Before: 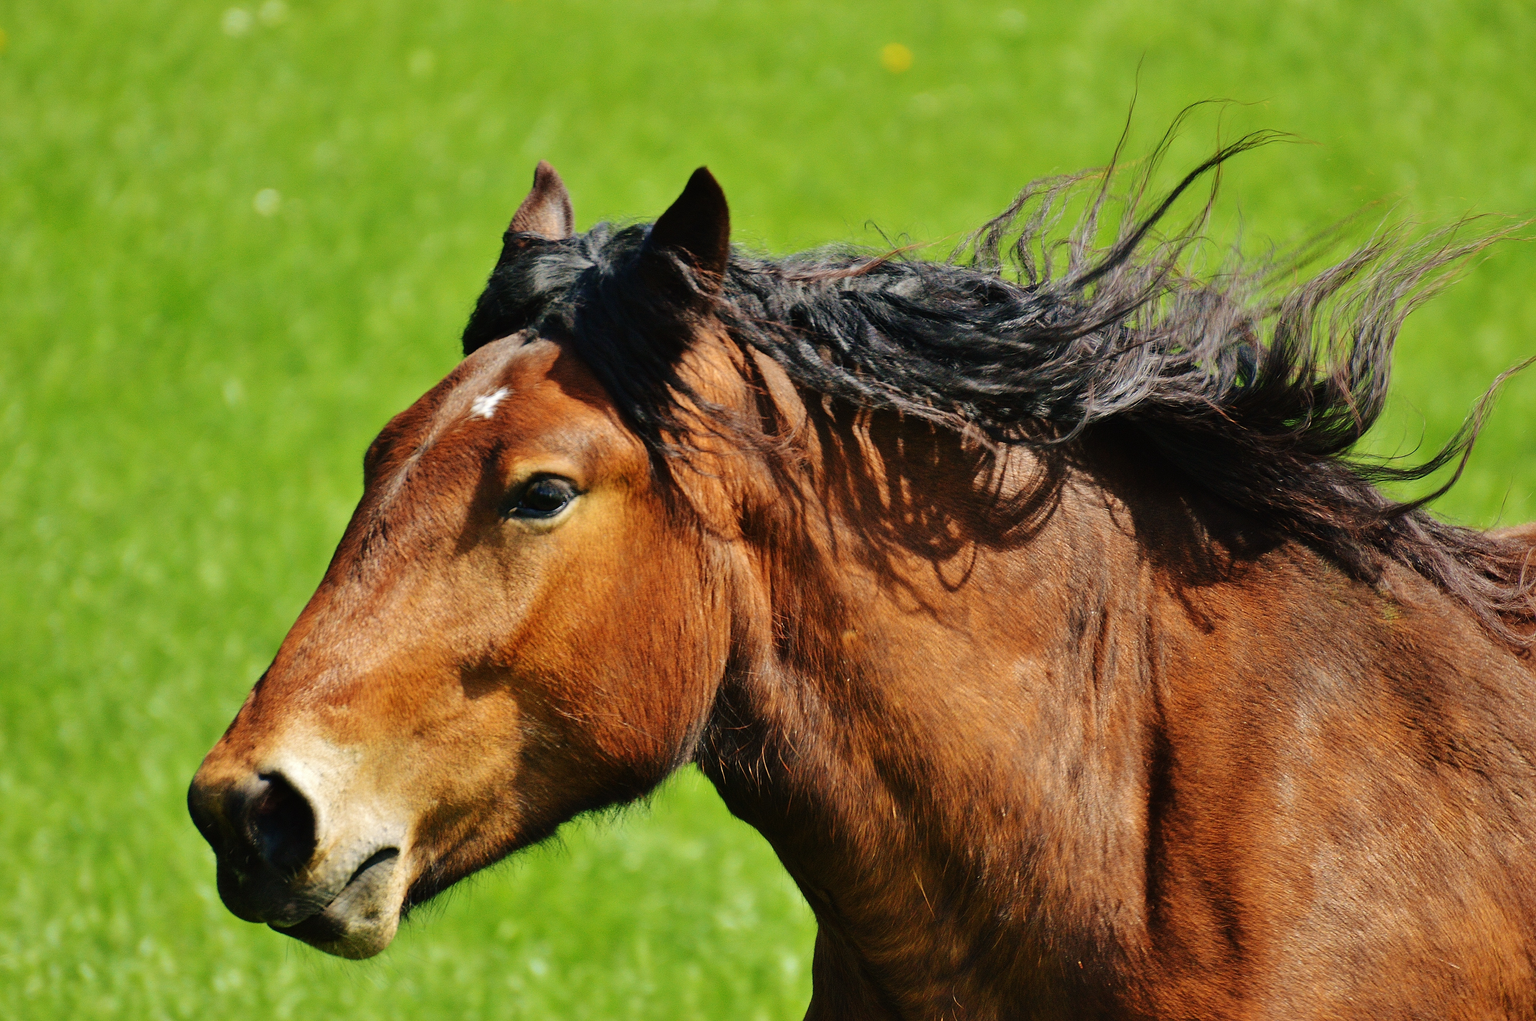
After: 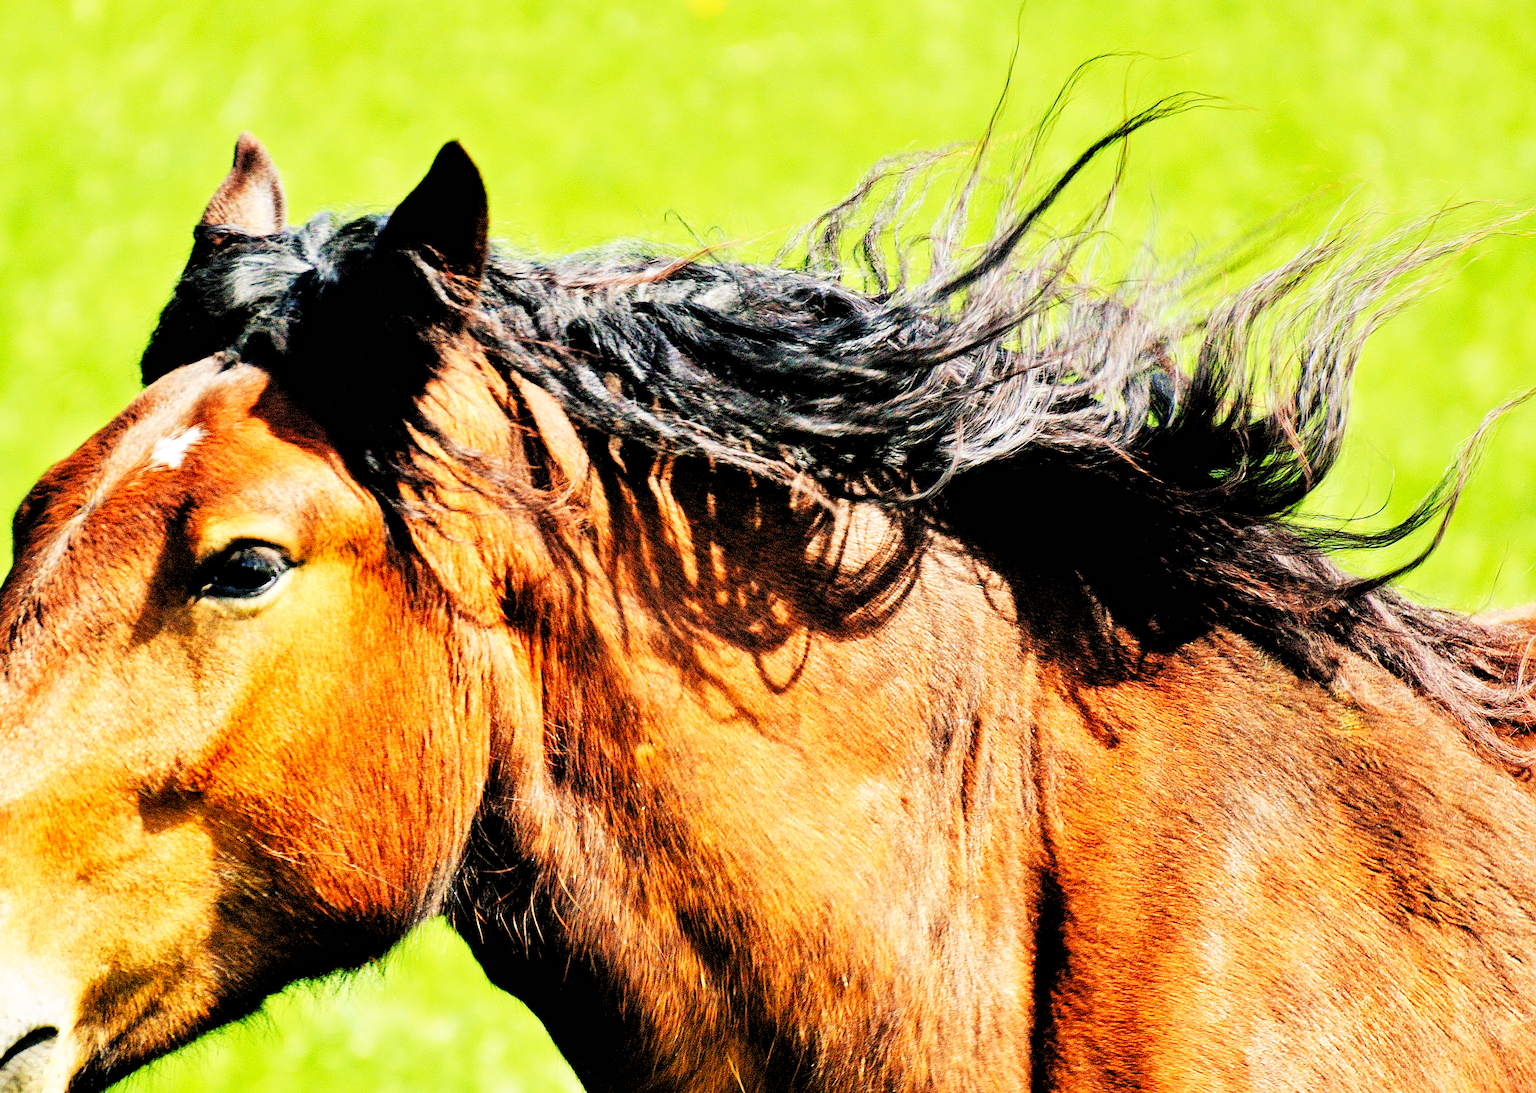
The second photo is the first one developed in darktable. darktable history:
local contrast: mode bilateral grid, contrast 30, coarseness 25, midtone range 0.2
base curve: curves: ch0 [(0, 0) (0.007, 0.004) (0.027, 0.03) (0.046, 0.07) (0.207, 0.54) (0.442, 0.872) (0.673, 0.972) (1, 1)], preserve colors none
crop: left 23.095%, top 5.827%, bottom 11.854%
rgb levels: preserve colors sum RGB, levels [[0.038, 0.433, 0.934], [0, 0.5, 1], [0, 0.5, 1]]
